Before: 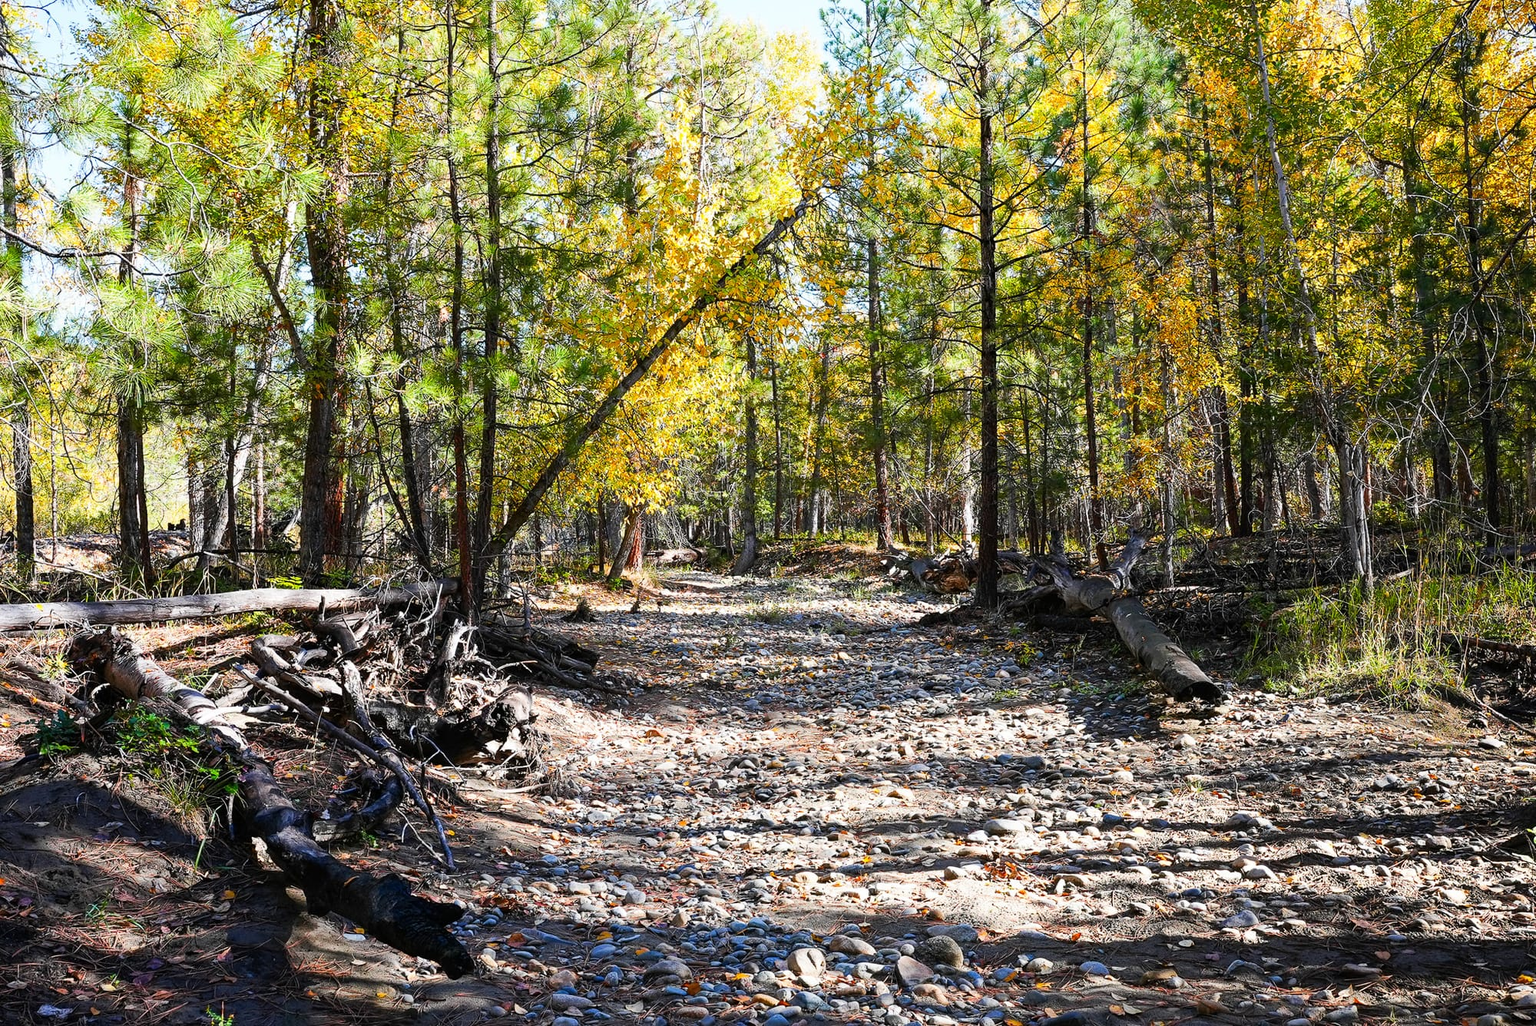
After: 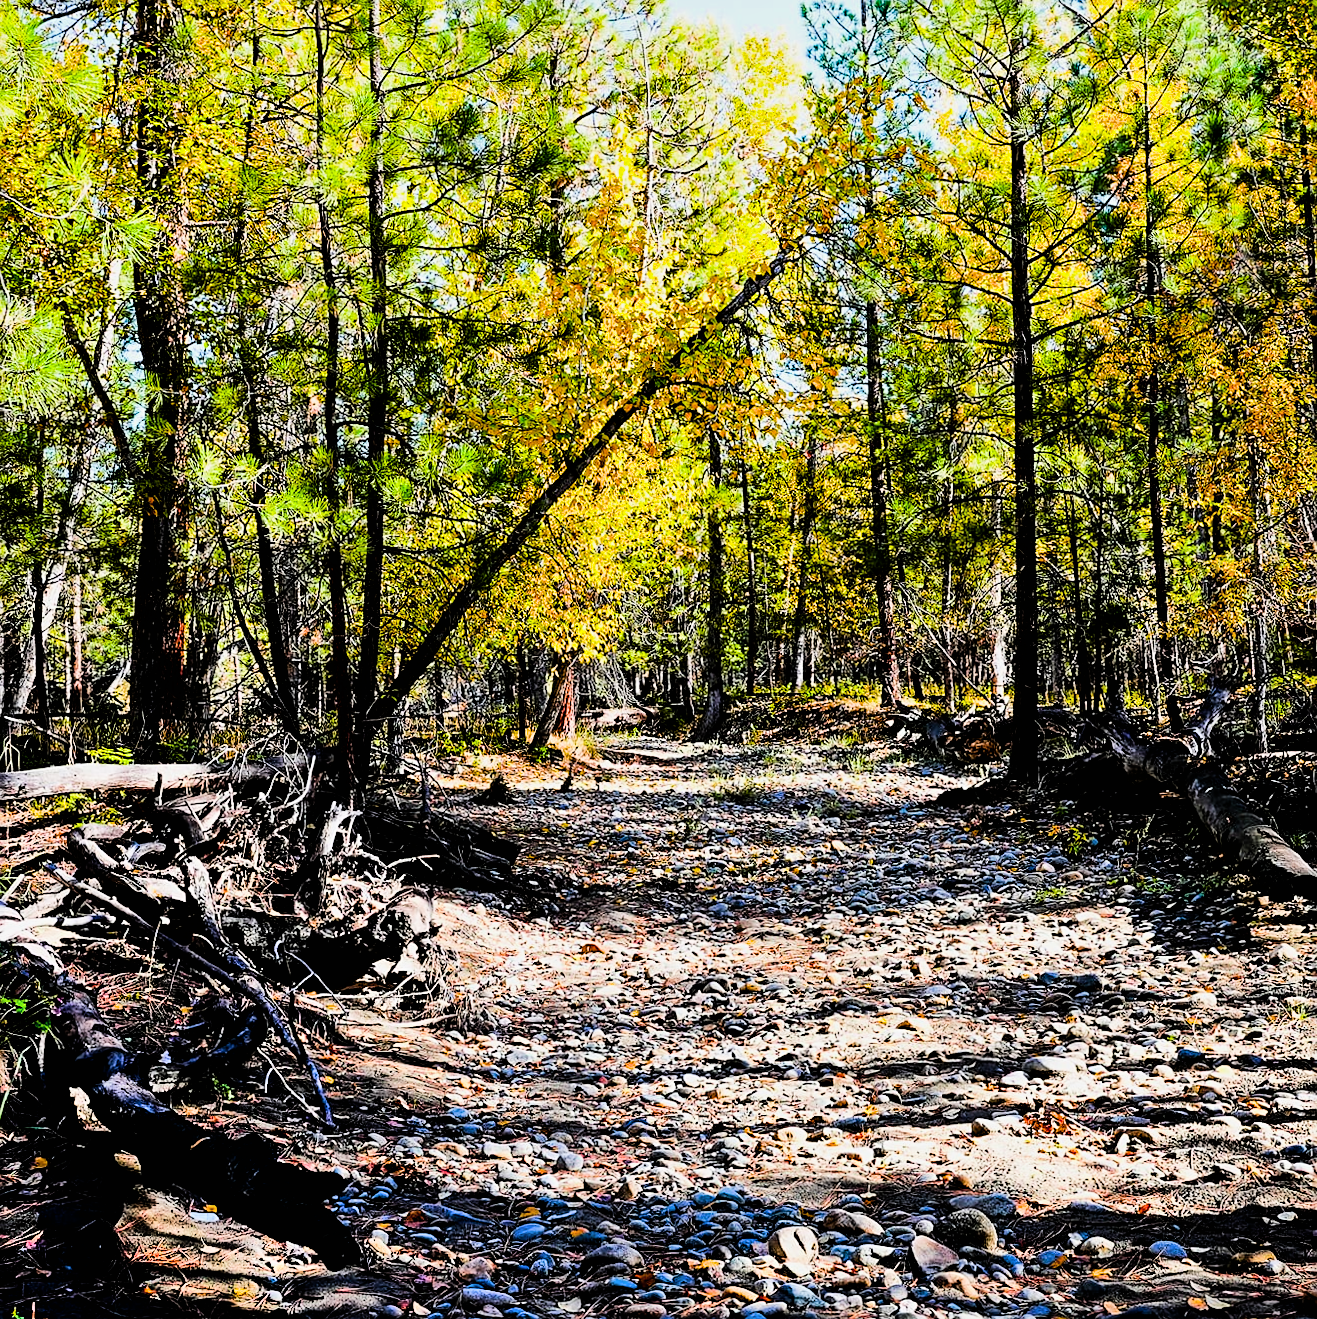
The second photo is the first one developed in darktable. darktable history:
white balance: emerald 1
sharpen: on, module defaults
color balance rgb: perceptual saturation grading › global saturation 20%, global vibrance 20%
color balance: lift [0.991, 1, 1, 1], gamma [0.996, 1, 1, 1], input saturation 98.52%, contrast 20.34%, output saturation 103.72%
crop and rotate: left 12.673%, right 20.66%
shadows and highlights: radius 133.83, soften with gaussian
rotate and perspective: rotation -0.45°, automatic cropping original format, crop left 0.008, crop right 0.992, crop top 0.012, crop bottom 0.988
filmic rgb: black relative exposure -5 EV, hardness 2.88, contrast 1.3
